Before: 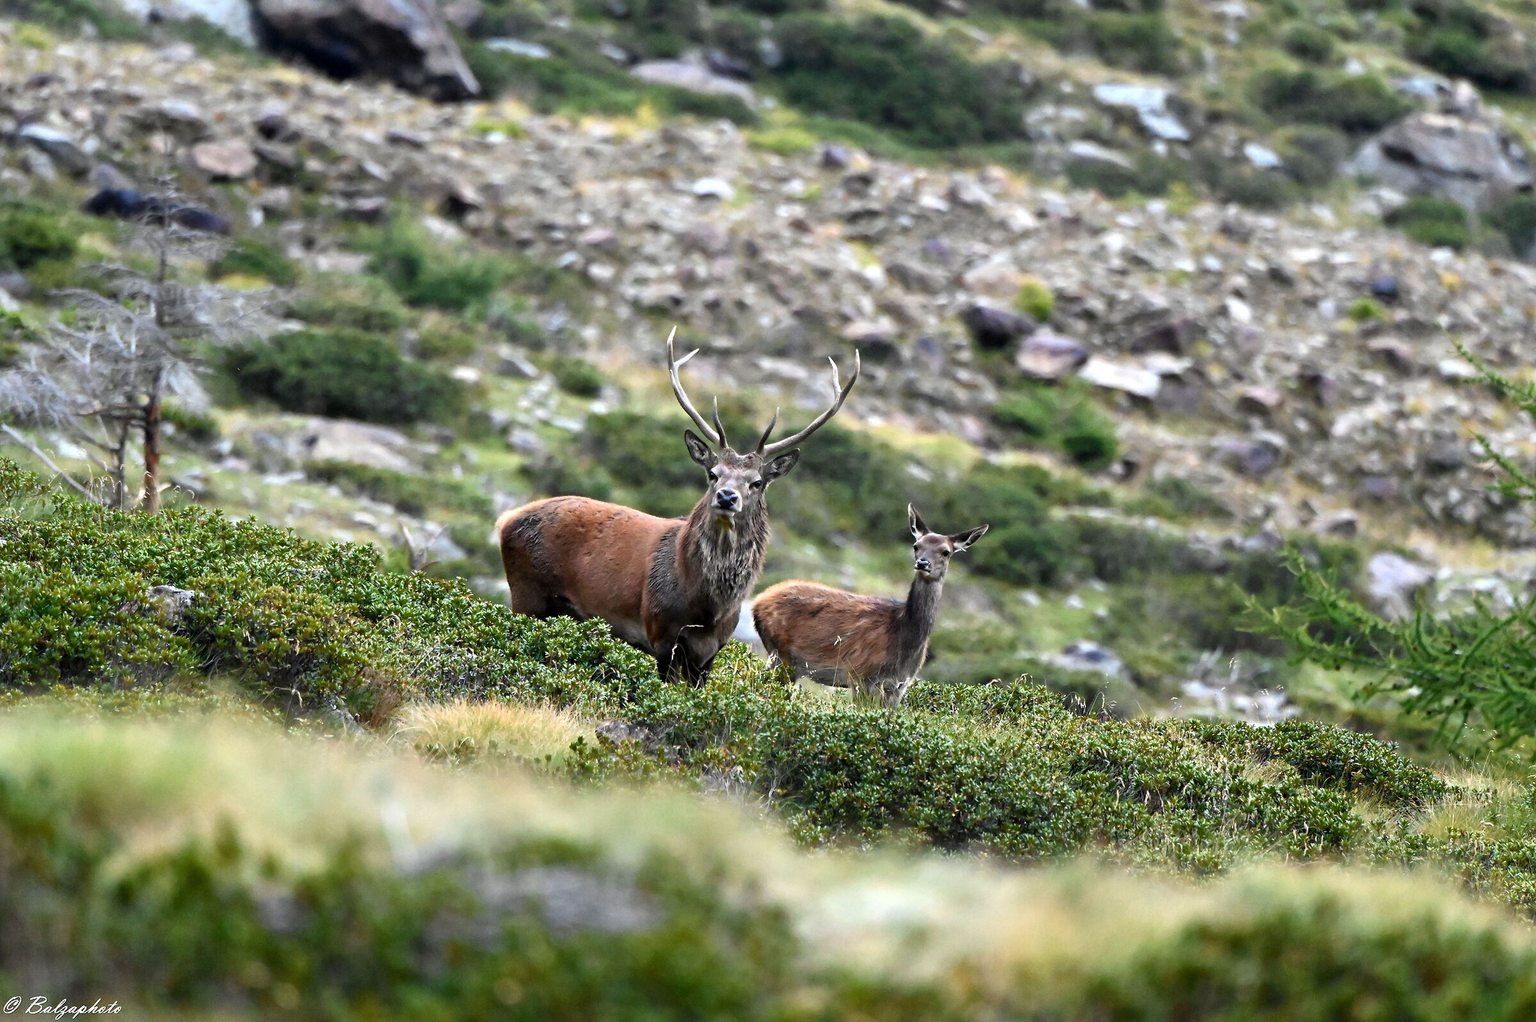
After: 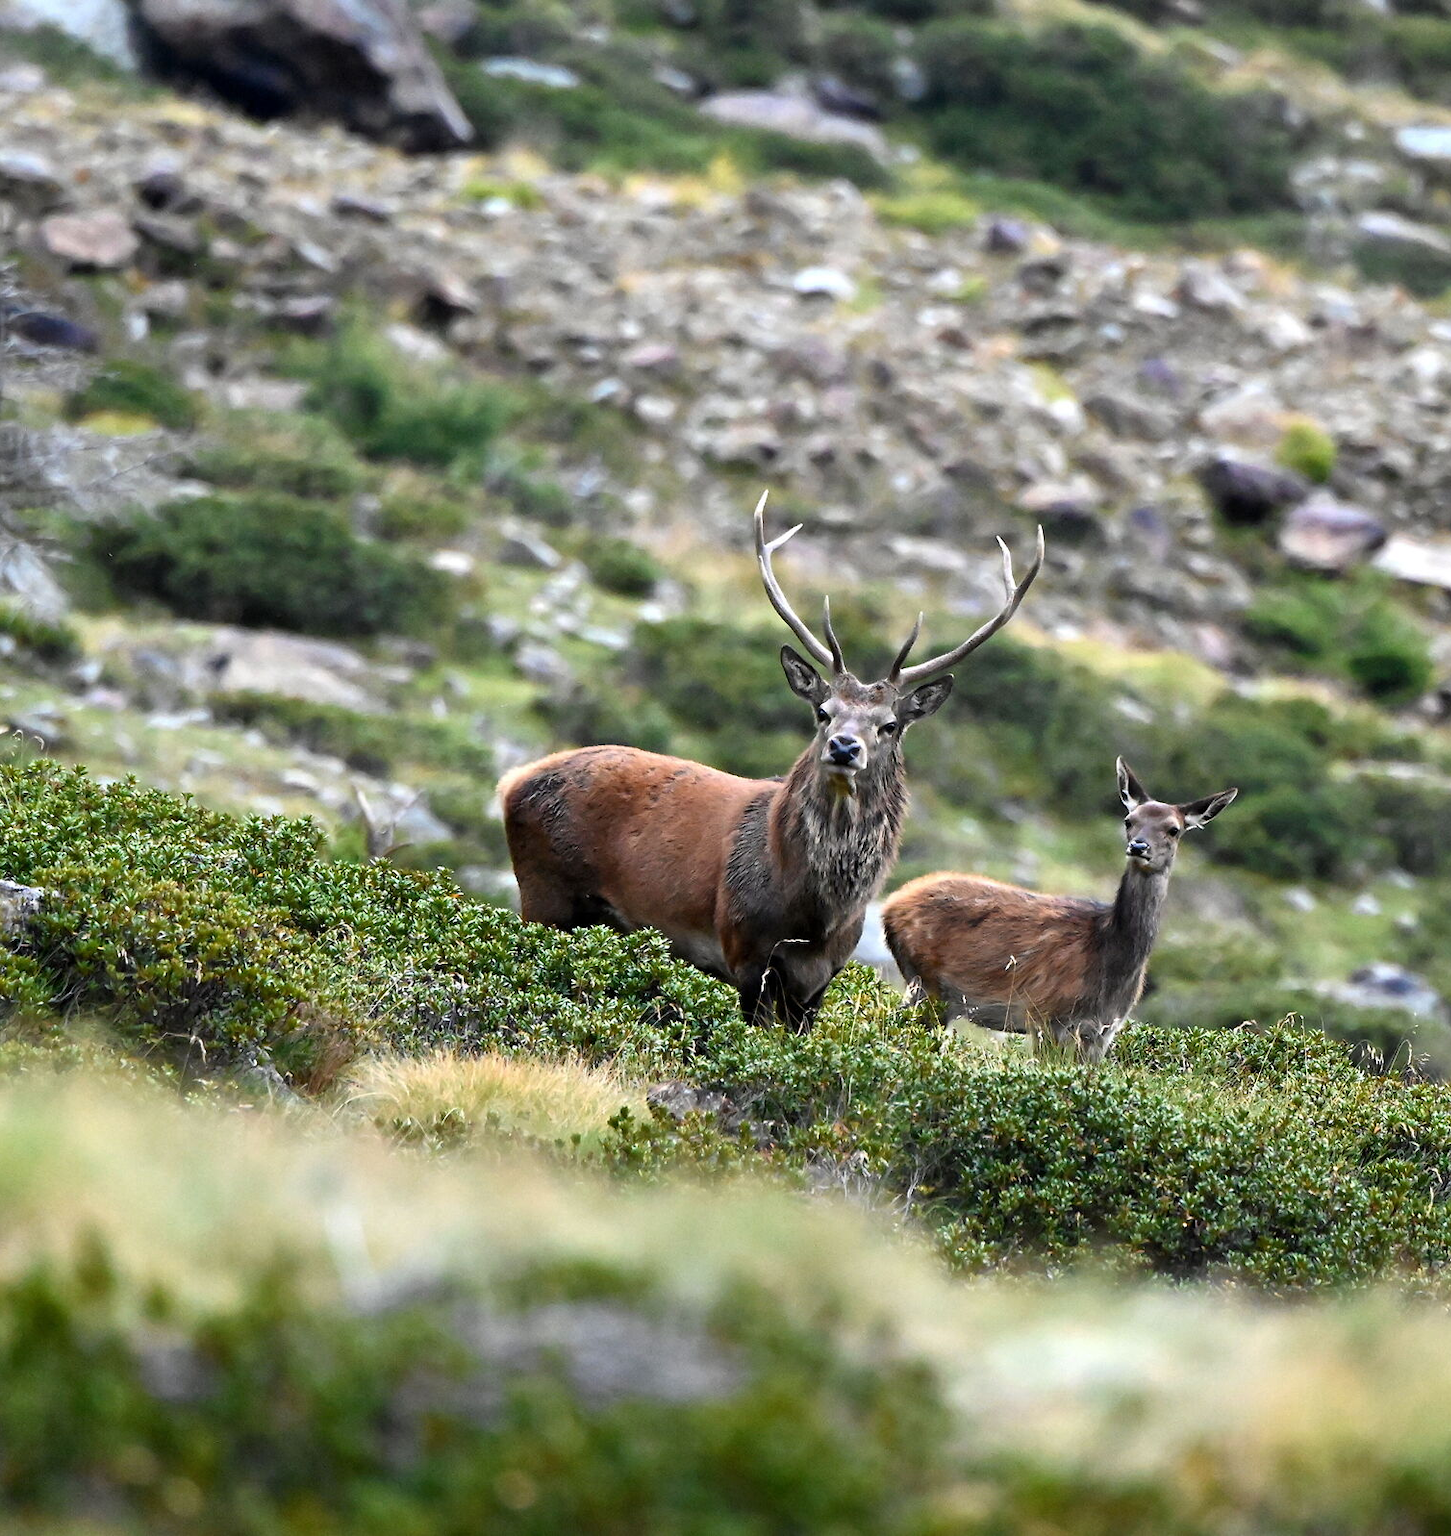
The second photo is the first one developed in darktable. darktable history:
crop: left 10.772%, right 26.34%
